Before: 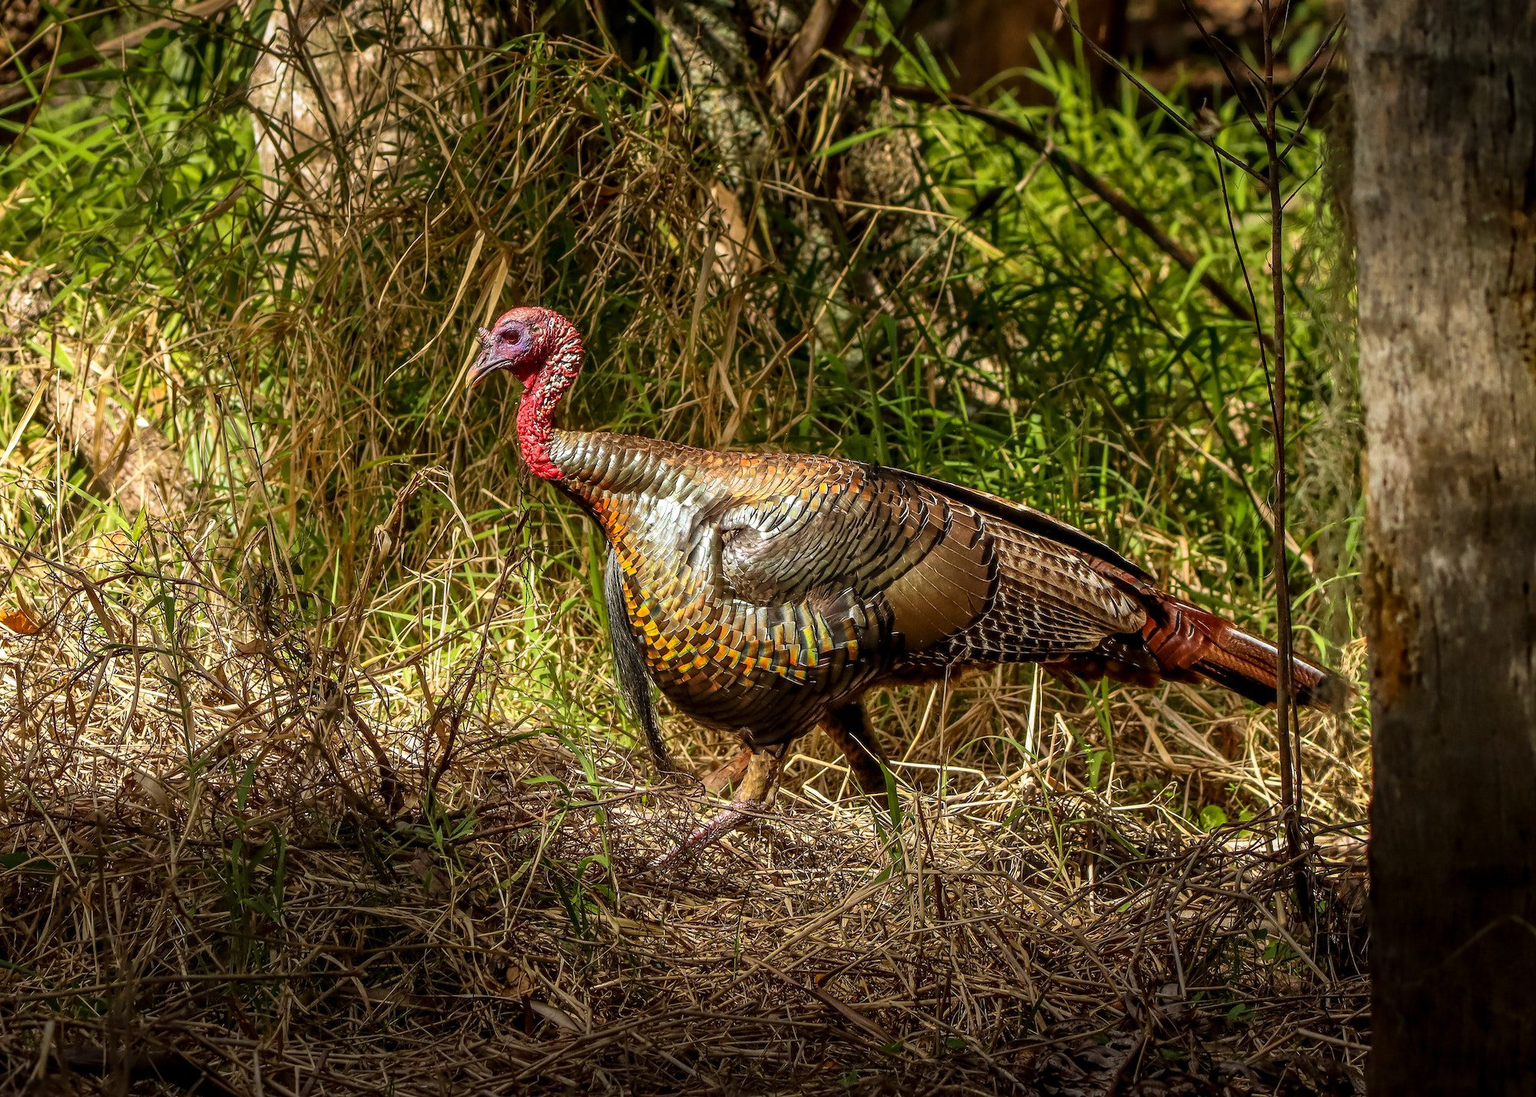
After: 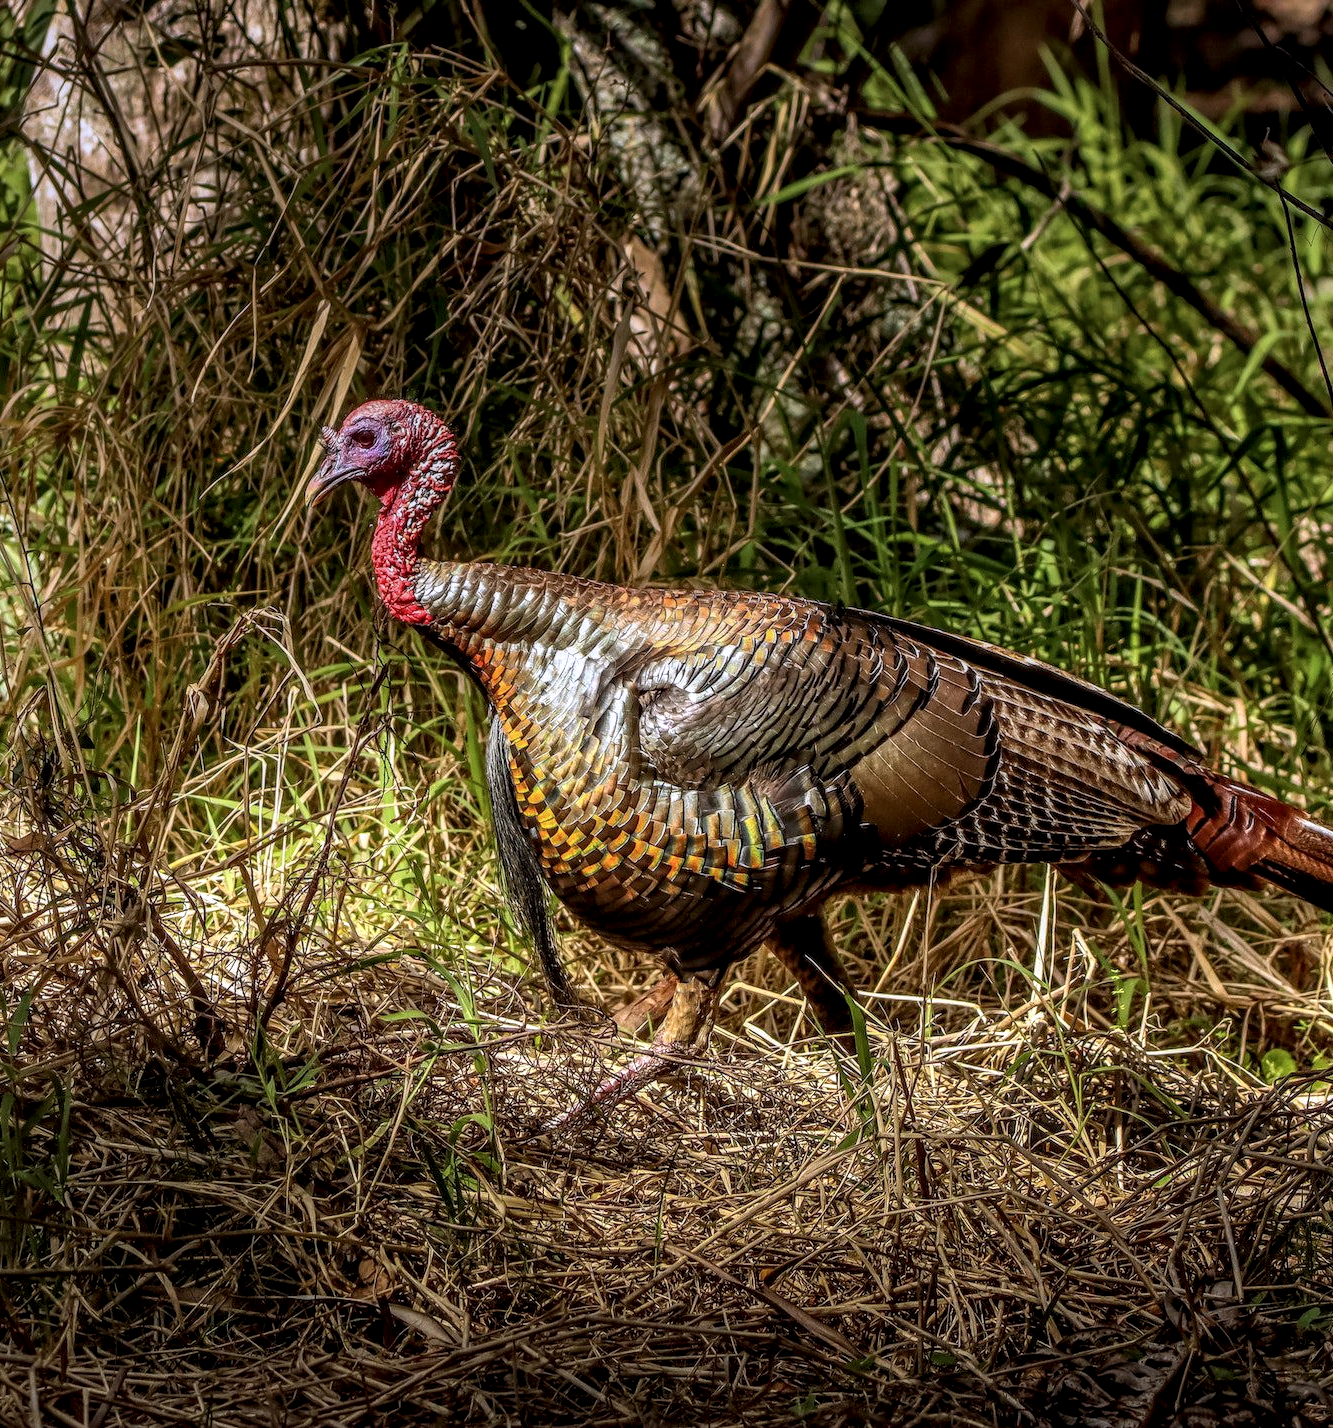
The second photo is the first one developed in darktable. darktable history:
crop and rotate: left 15.055%, right 18.278%
graduated density: hue 238.83°, saturation 50%
local contrast: detail 150%
